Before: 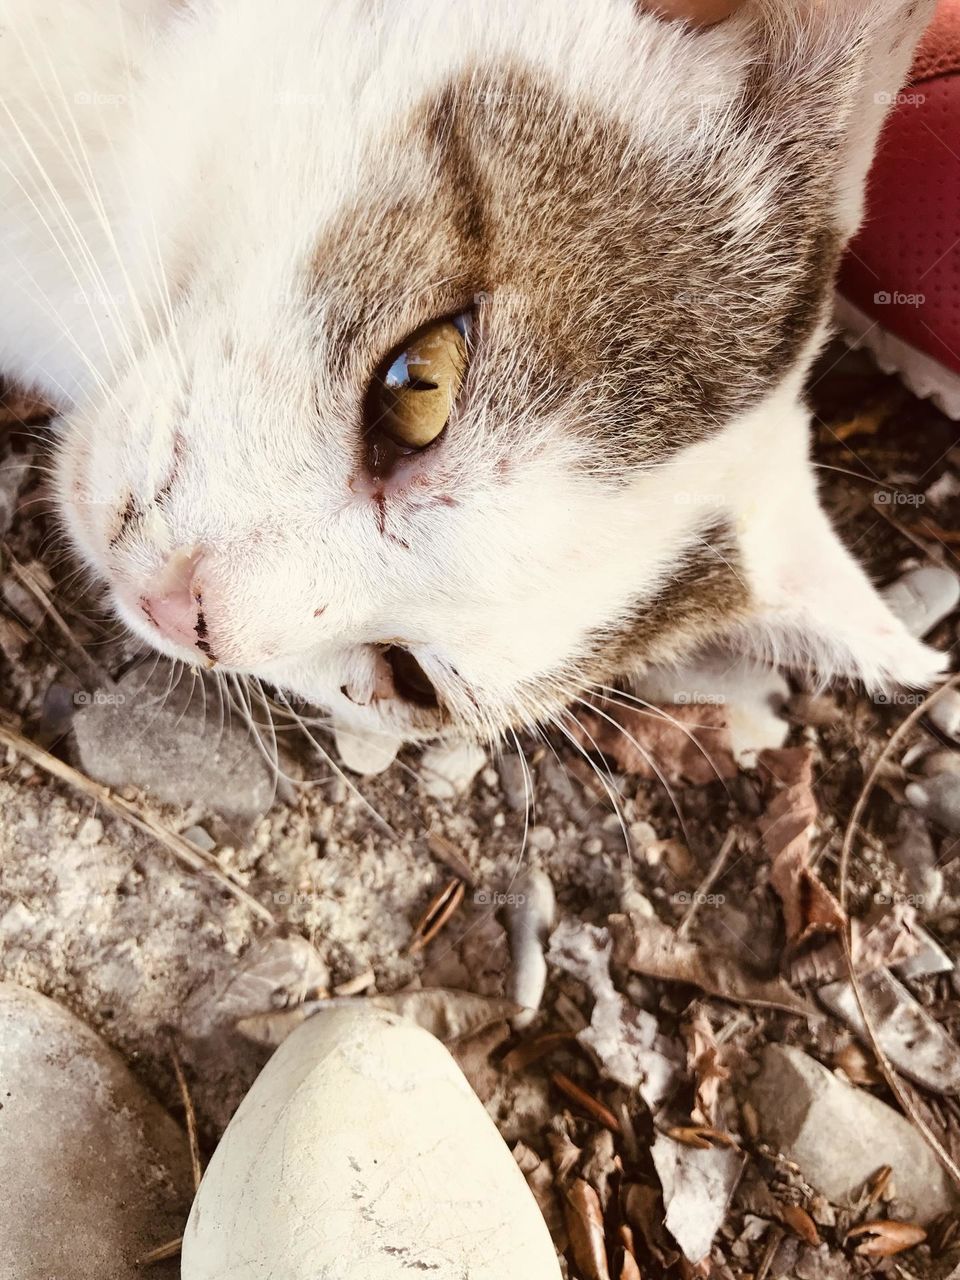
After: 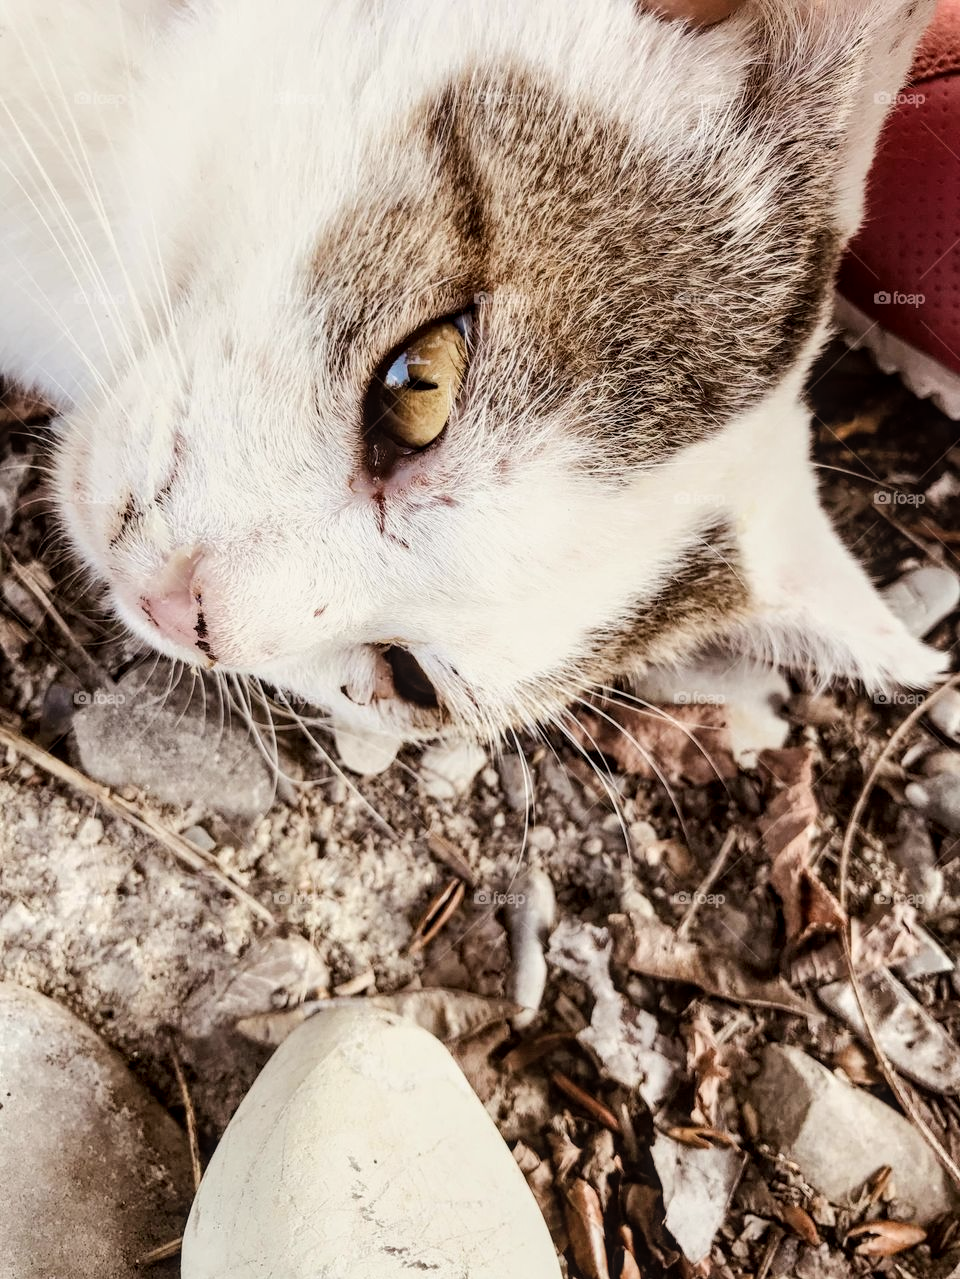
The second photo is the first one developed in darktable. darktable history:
crop: bottom 0.054%
local contrast: detail 130%
filmic rgb: middle gray luminance 18.27%, black relative exposure -10.46 EV, white relative exposure 3.42 EV, target black luminance 0%, hardness 6.06, latitude 98.79%, contrast 0.849, shadows ↔ highlights balance 0.394%
tone equalizer: -8 EV -0.725 EV, -7 EV -0.696 EV, -6 EV -0.56 EV, -5 EV -0.407 EV, -3 EV 0.404 EV, -2 EV 0.6 EV, -1 EV 0.684 EV, +0 EV 0.748 EV, edges refinement/feathering 500, mask exposure compensation -1.57 EV, preserve details no
